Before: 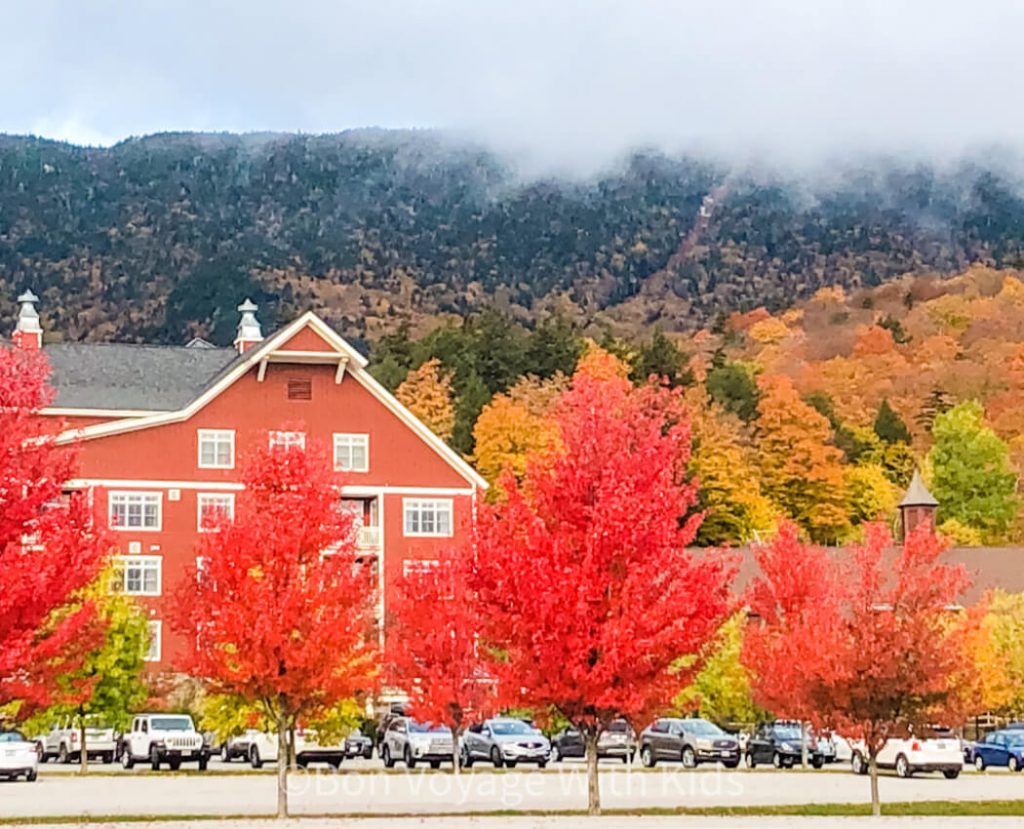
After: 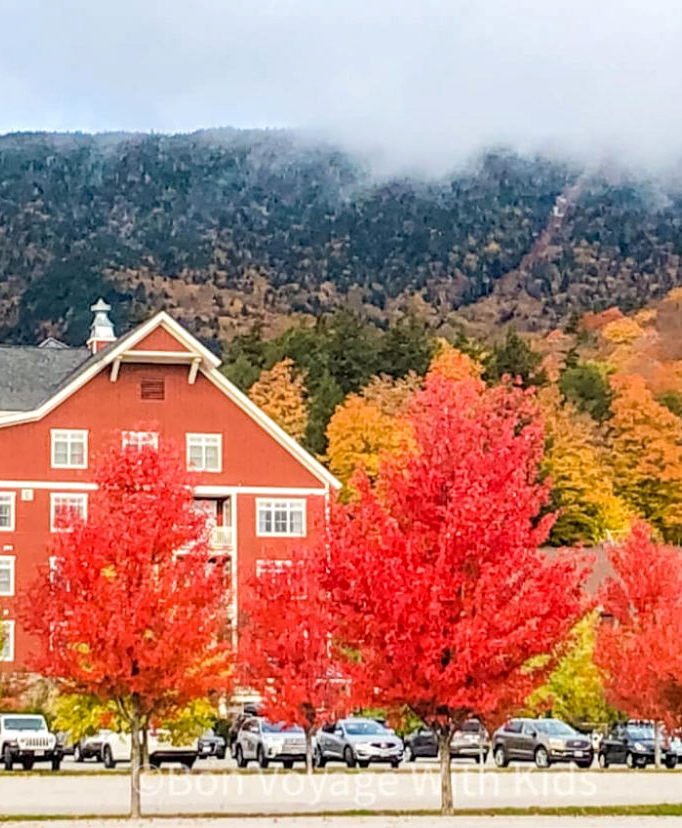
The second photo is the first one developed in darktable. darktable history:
crop and rotate: left 14.409%, right 18.966%
local contrast: highlights 103%, shadows 103%, detail 120%, midtone range 0.2
haze removal: compatibility mode true, adaptive false
